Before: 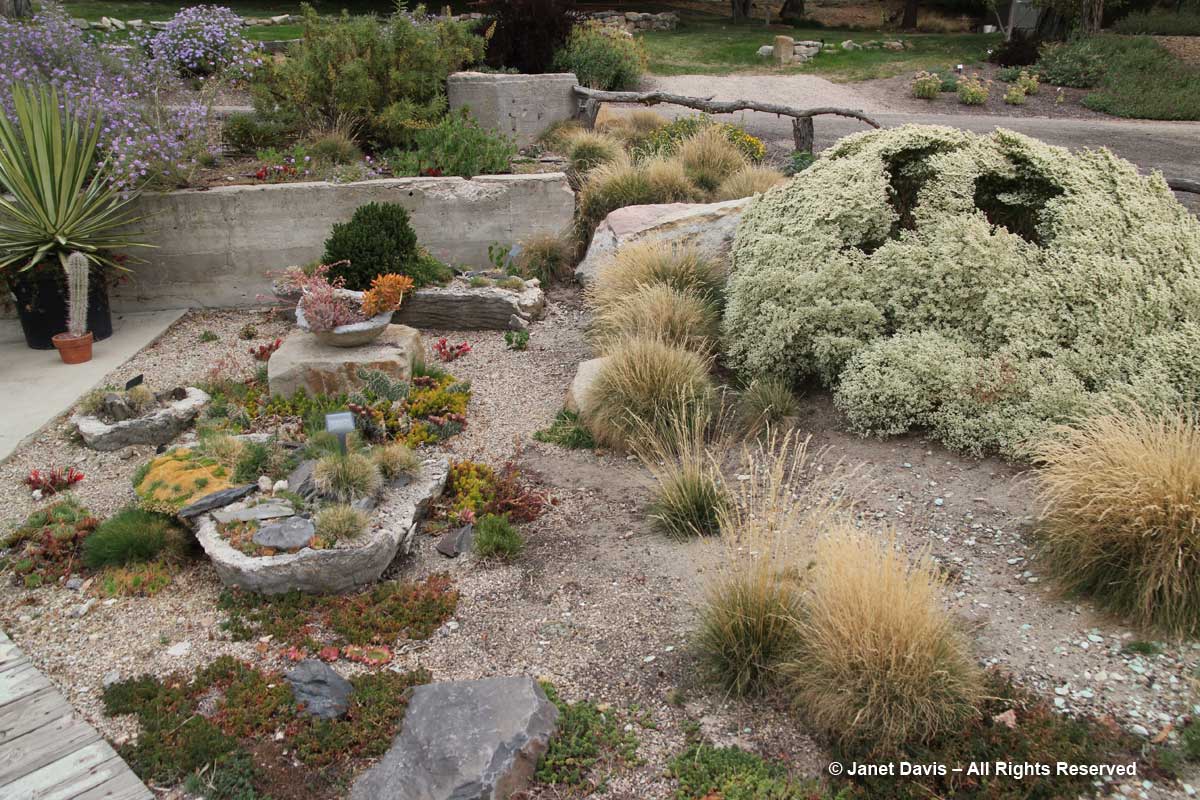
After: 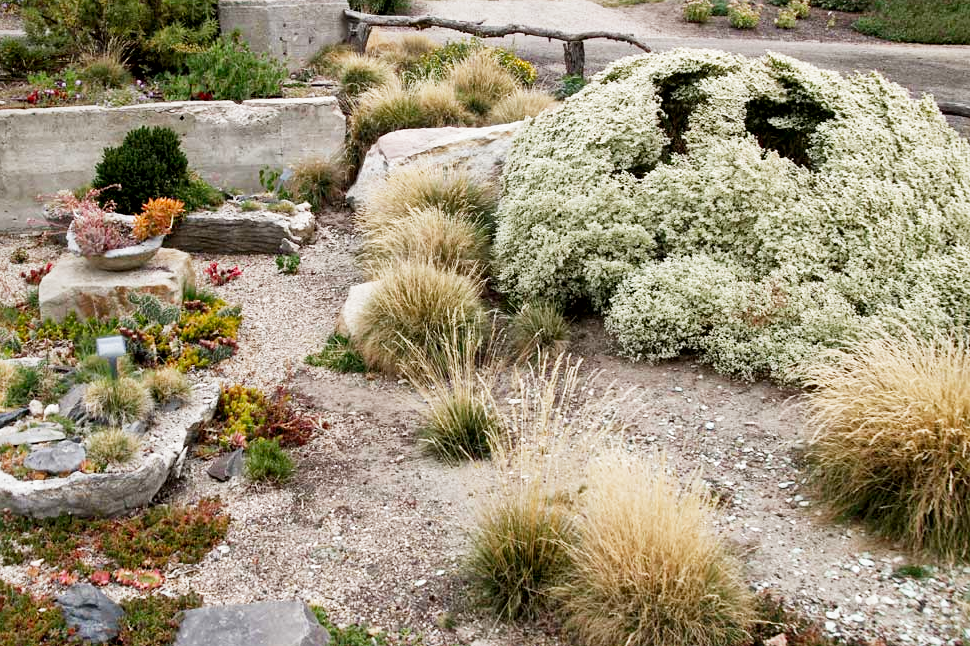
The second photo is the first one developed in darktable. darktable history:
local contrast: mode bilateral grid, contrast 30, coarseness 25, midtone range 0.2
filmic rgb: middle gray luminance 12.74%, black relative exposure -10.13 EV, white relative exposure 3.47 EV, threshold 6 EV, target black luminance 0%, hardness 5.74, latitude 44.69%, contrast 1.221, highlights saturation mix 5%, shadows ↔ highlights balance 26.78%, add noise in highlights 0, preserve chrominance no, color science v3 (2019), use custom middle-gray values true, iterations of high-quality reconstruction 0, contrast in highlights soft, enable highlight reconstruction true
crop: left 19.159%, top 9.58%, bottom 9.58%
